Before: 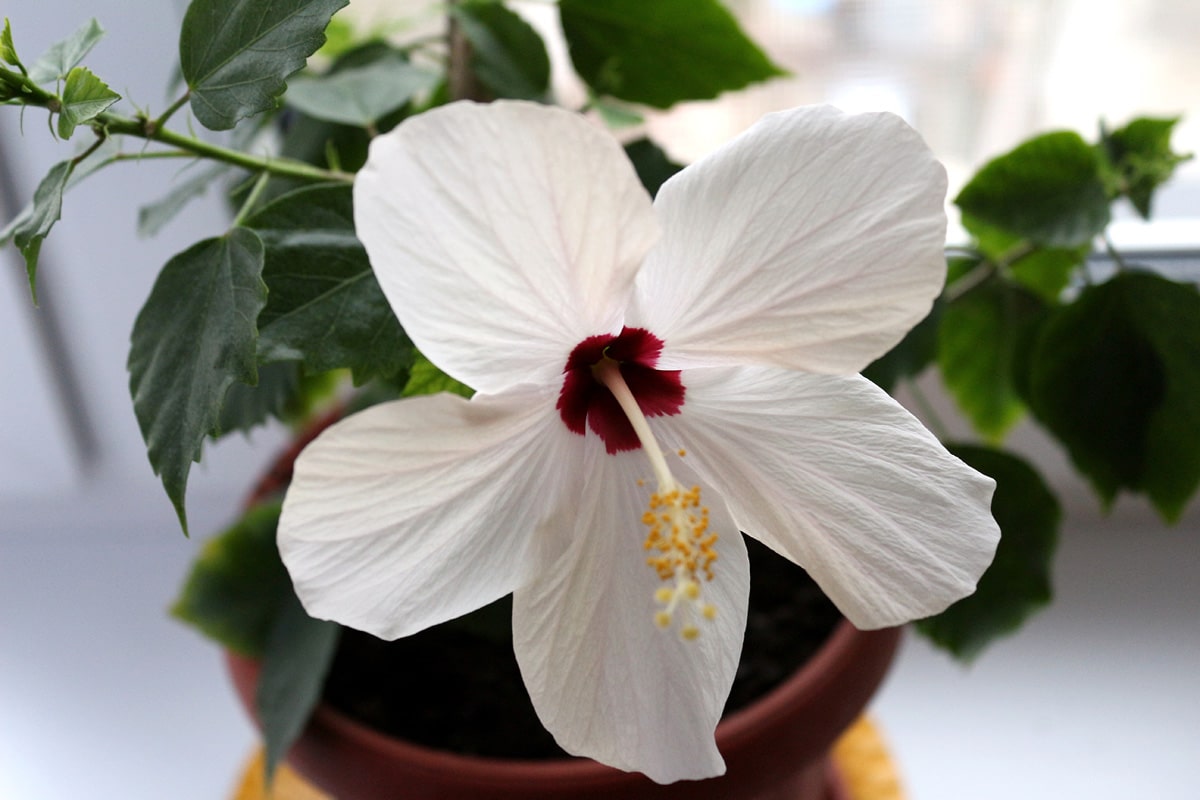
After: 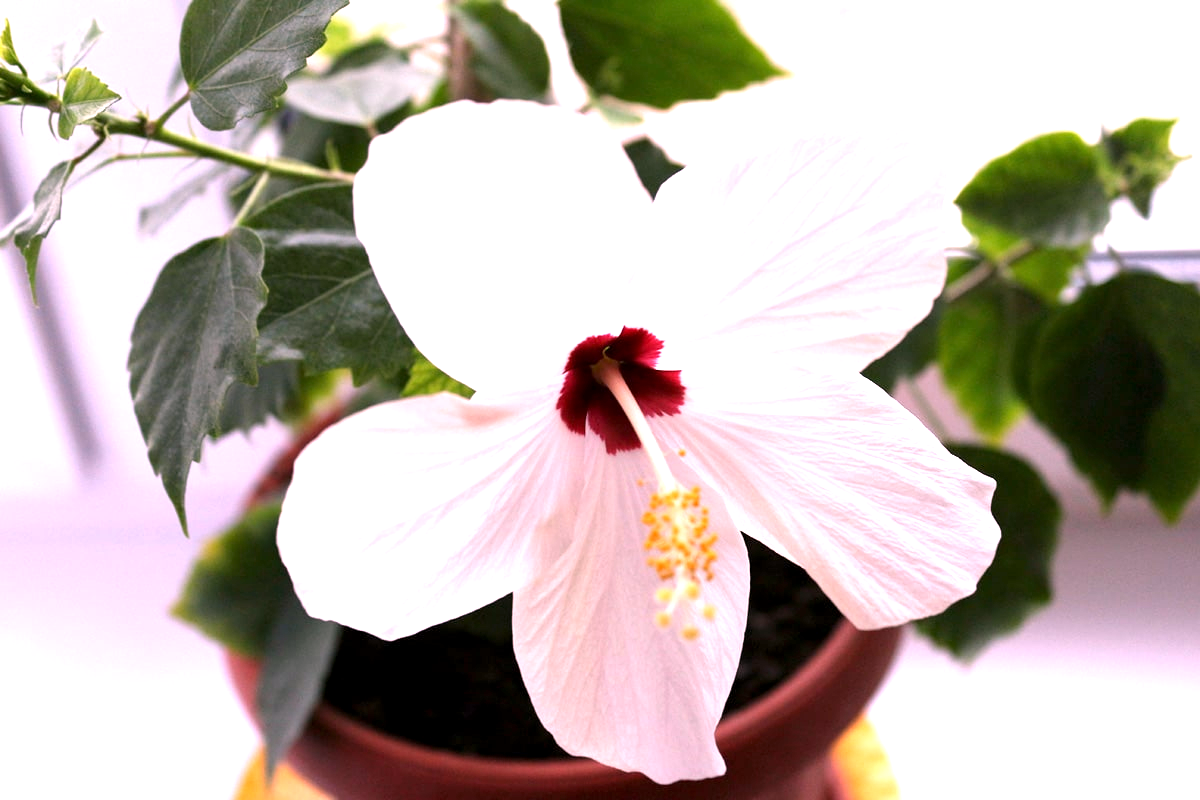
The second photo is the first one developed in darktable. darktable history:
exposure: black level correction 0.001, exposure 1.05 EV, compensate exposure bias true, compensate highlight preservation false
white balance: red 1.188, blue 1.11
